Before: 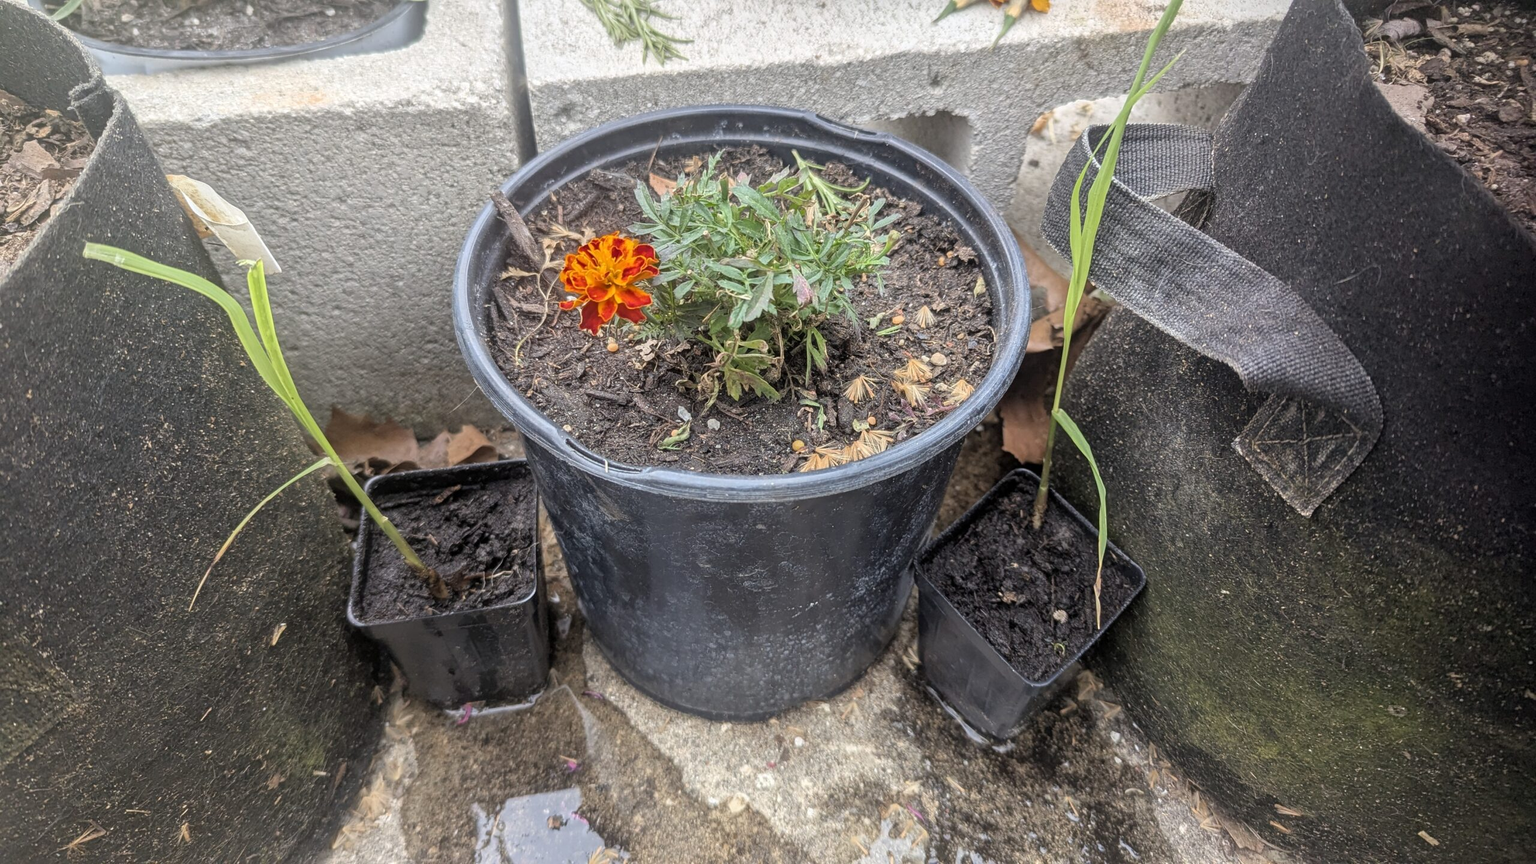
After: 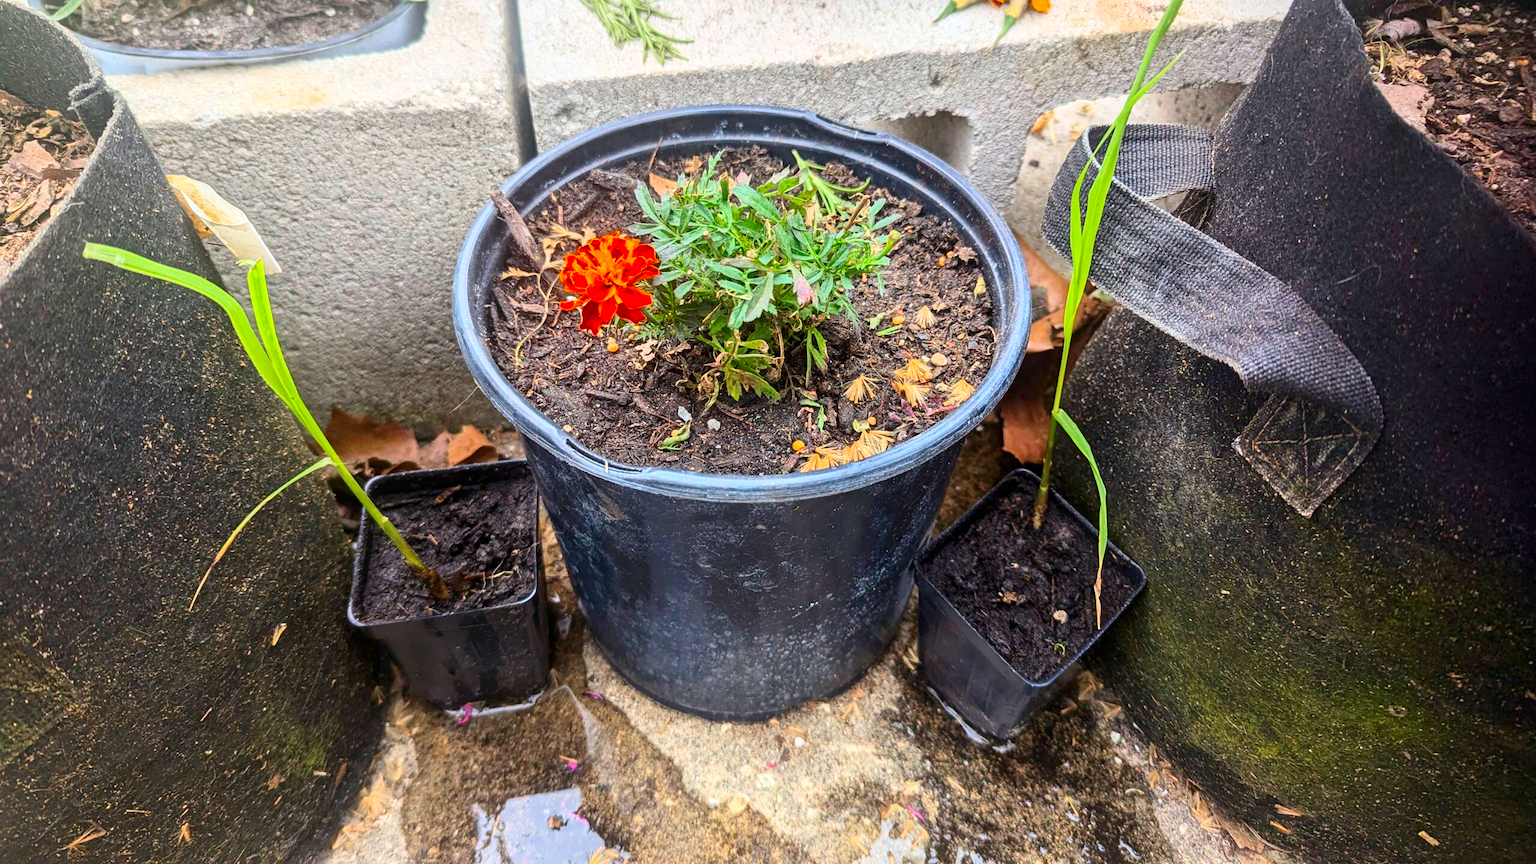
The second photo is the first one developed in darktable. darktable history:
contrast brightness saturation: contrast 0.261, brightness 0.021, saturation 0.874
